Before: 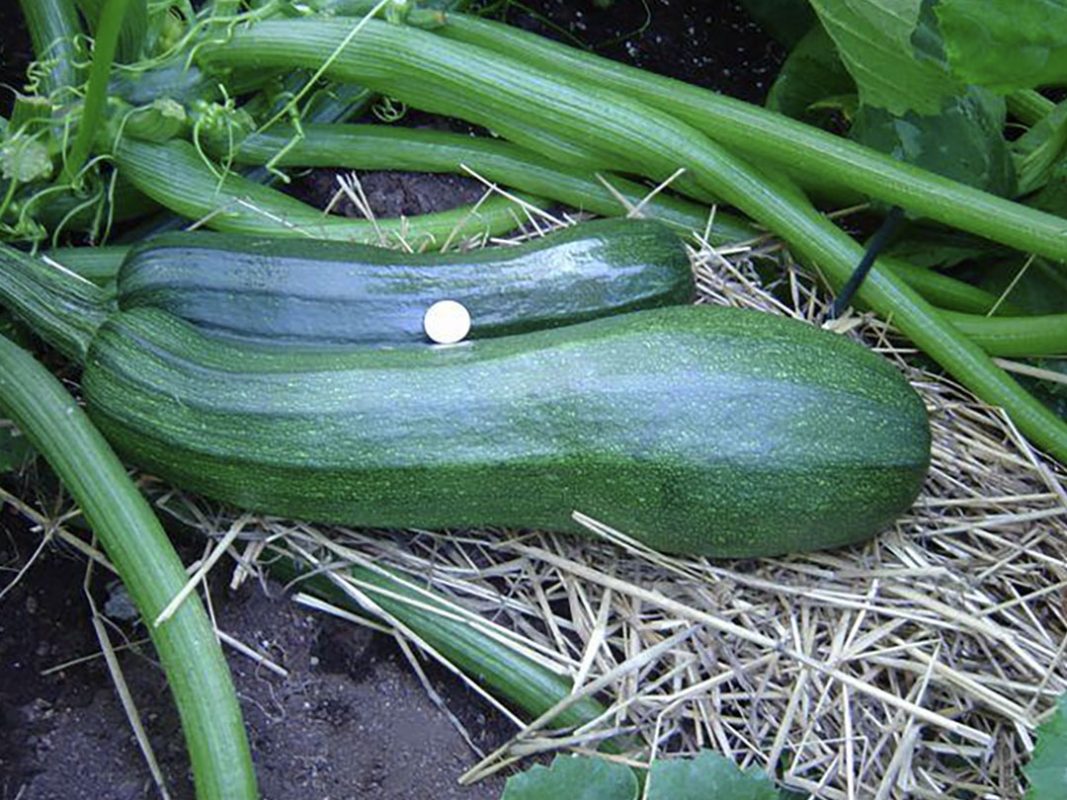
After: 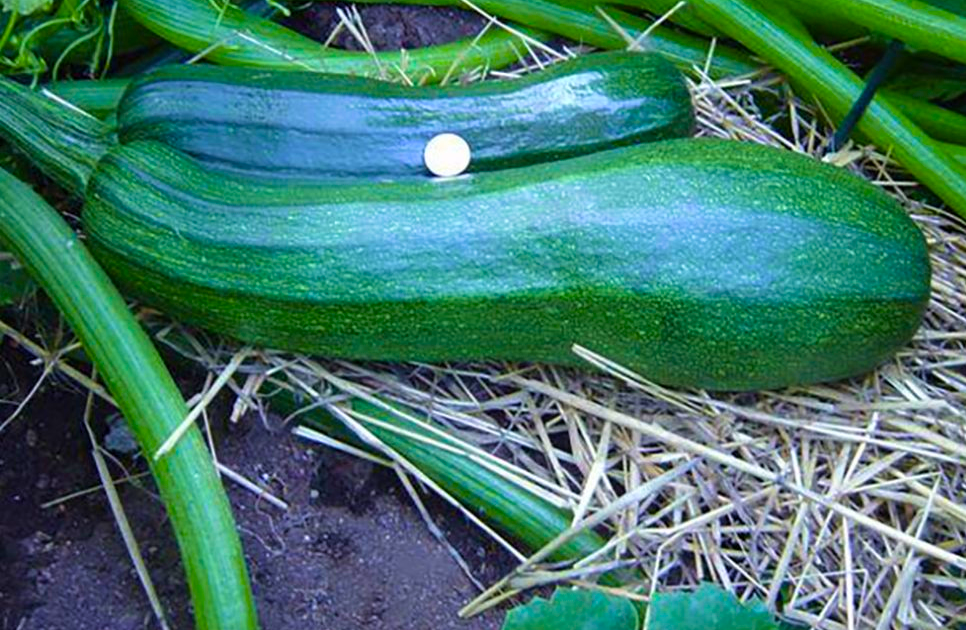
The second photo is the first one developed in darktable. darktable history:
crop: top 20.916%, right 9.437%, bottom 0.316%
color balance: output saturation 120%
velvia: on, module defaults
color balance rgb: perceptual saturation grading › global saturation 34.05%, global vibrance 5.56%
